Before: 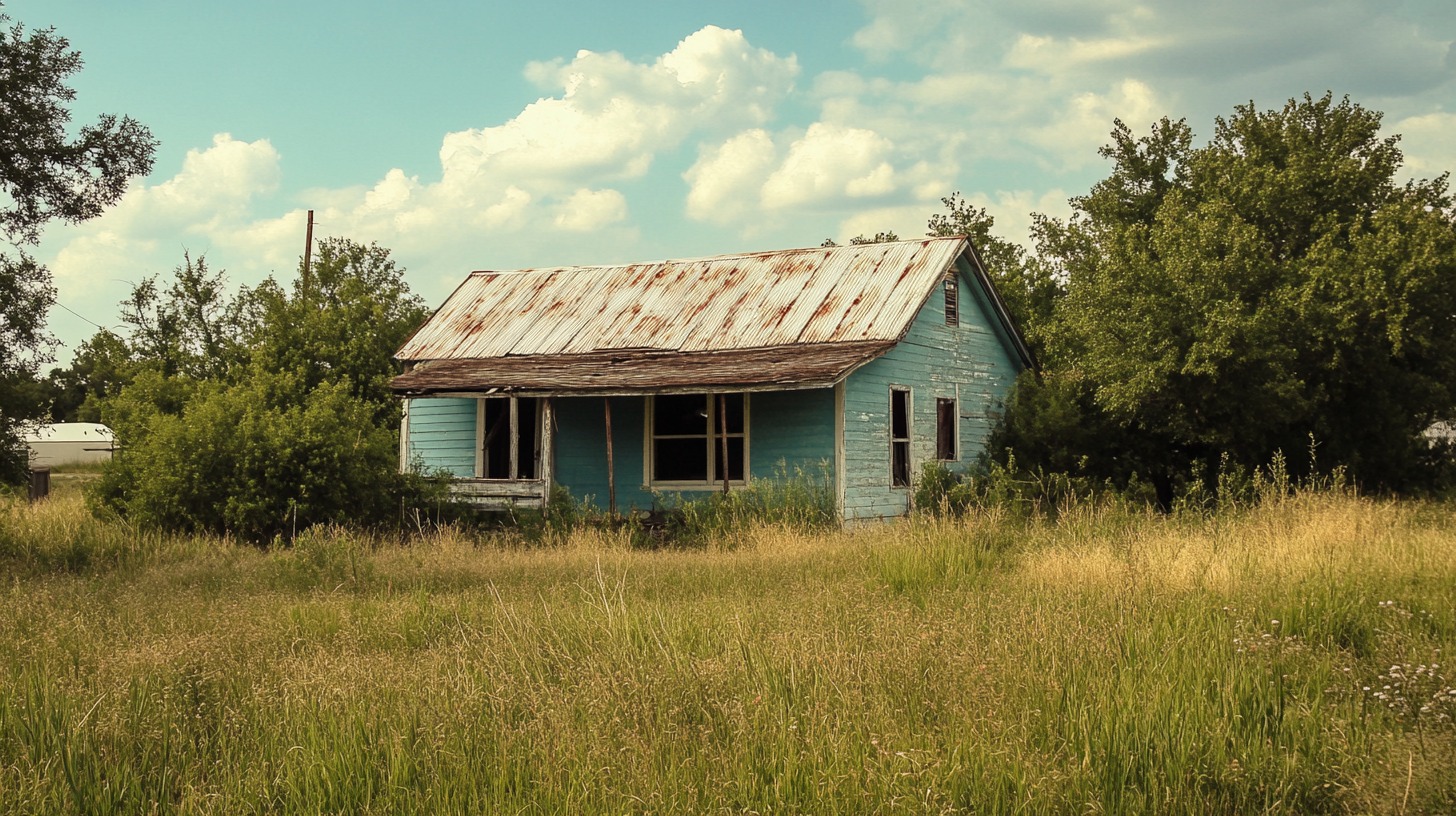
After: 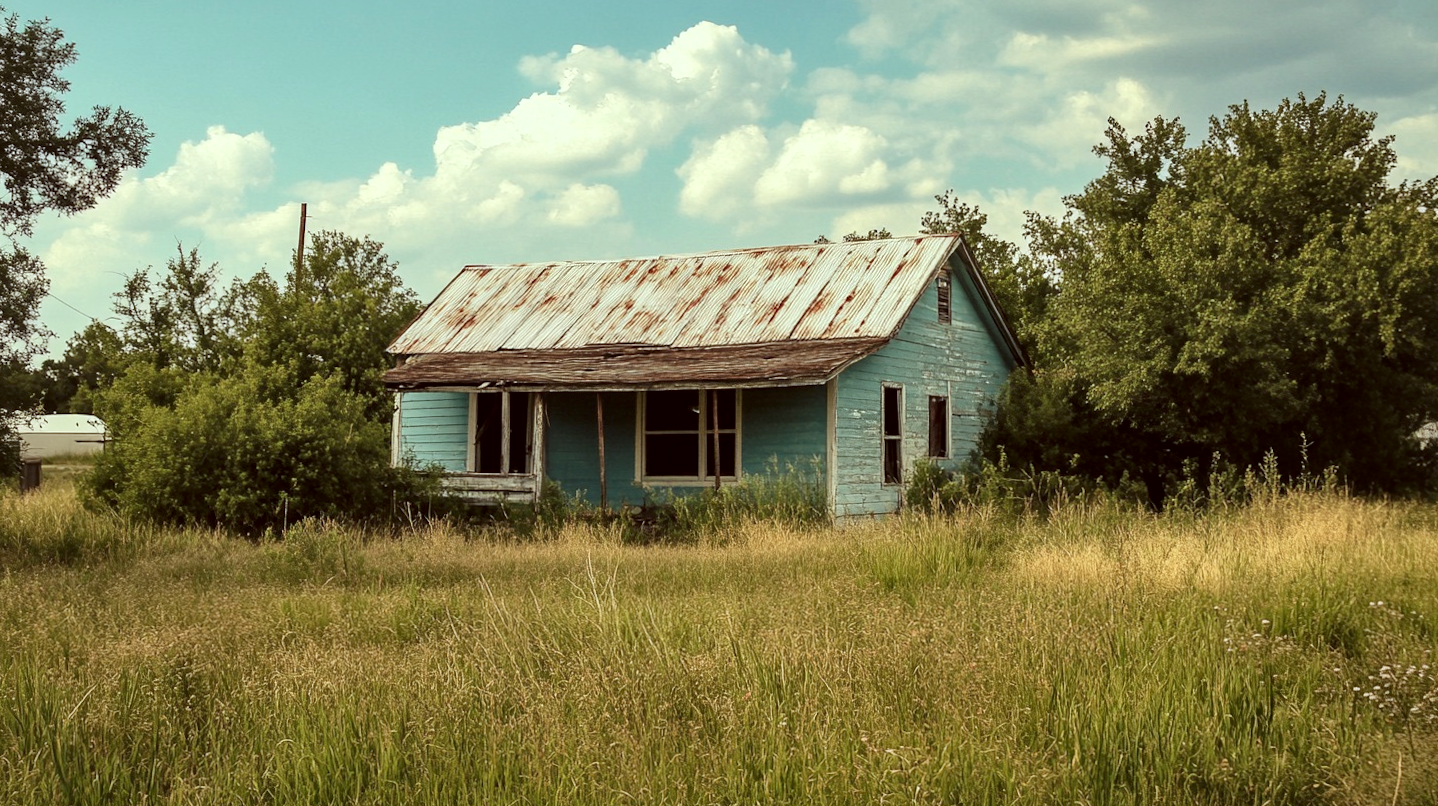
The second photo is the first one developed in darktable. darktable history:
local contrast: mode bilateral grid, contrast 25, coarseness 50, detail 124%, midtone range 0.2
color correction: highlights a* -4.89, highlights b* -4.4, shadows a* 4.01, shadows b* 4.26
crop and rotate: angle -0.397°
